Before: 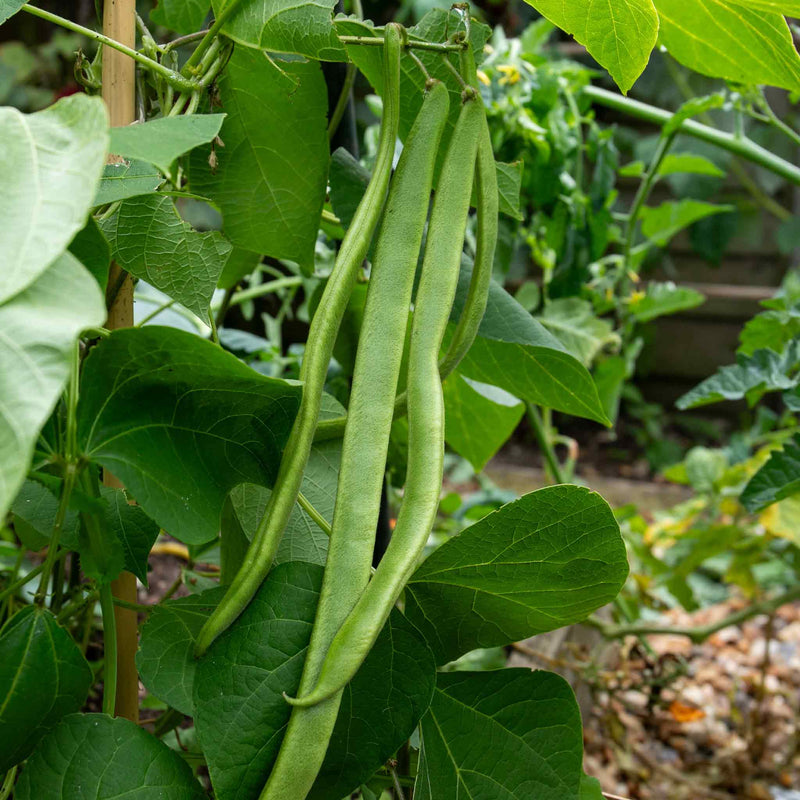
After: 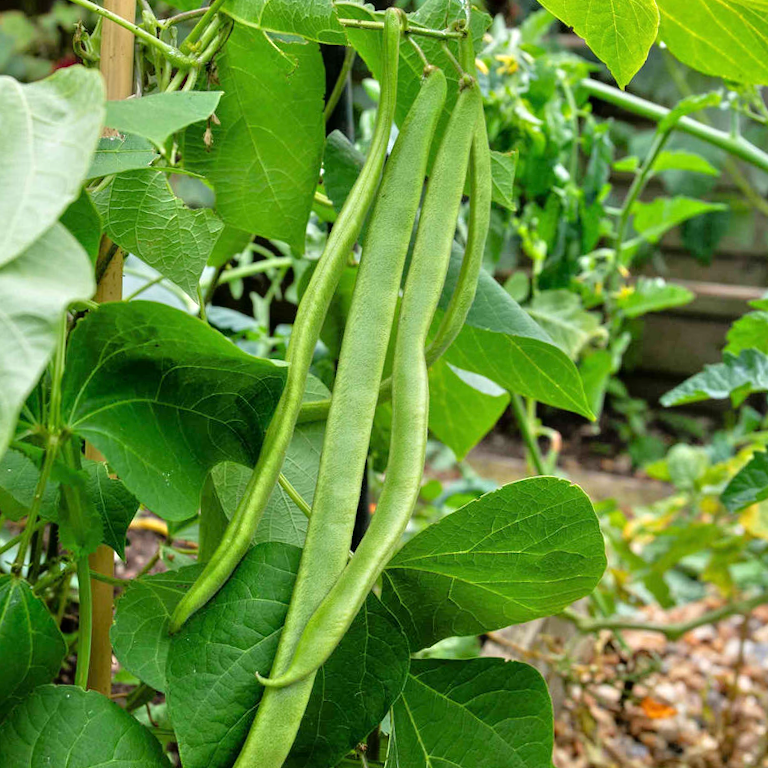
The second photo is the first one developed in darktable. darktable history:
color correction: highlights a* 0.003, highlights b* -0.283
tone equalizer: -7 EV 0.15 EV, -6 EV 0.6 EV, -5 EV 1.15 EV, -4 EV 1.33 EV, -3 EV 1.15 EV, -2 EV 0.6 EV, -1 EV 0.15 EV, mask exposure compensation -0.5 EV
crop and rotate: angle -2.38°
